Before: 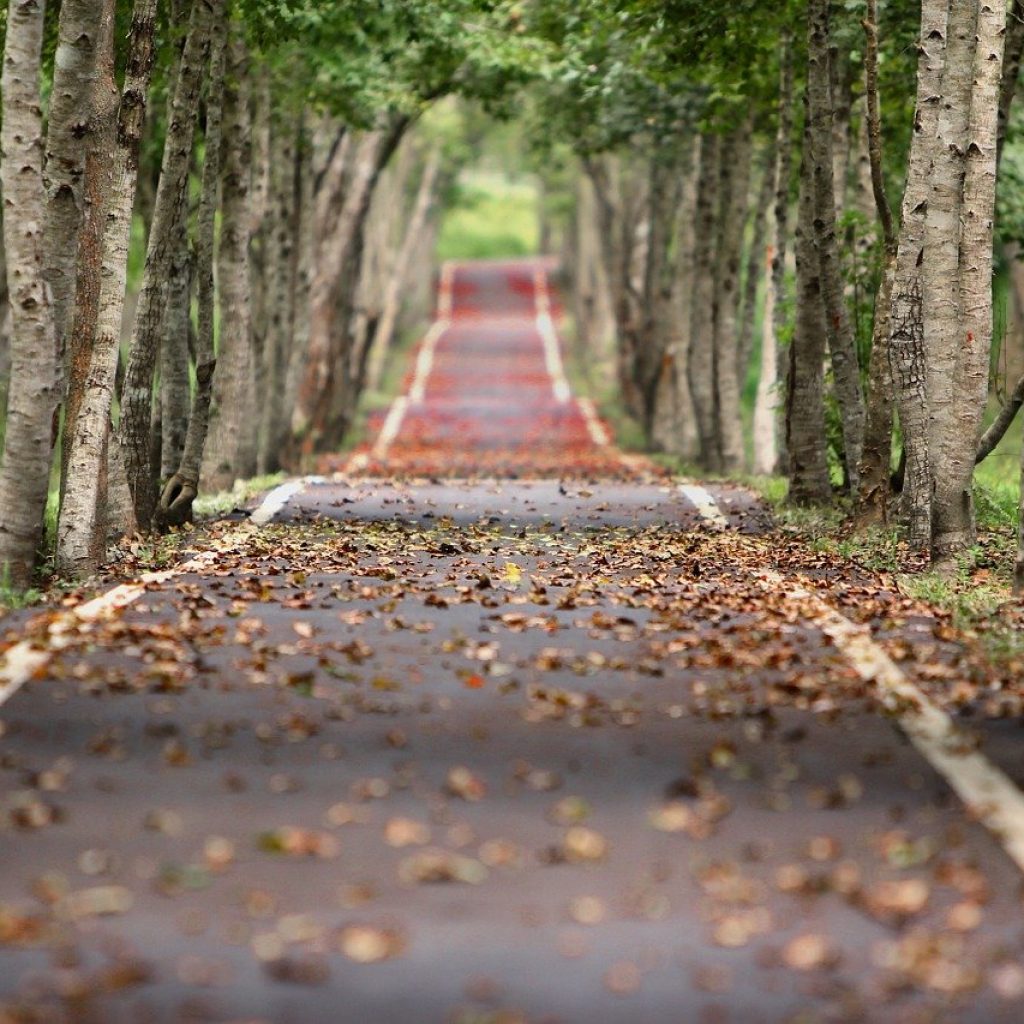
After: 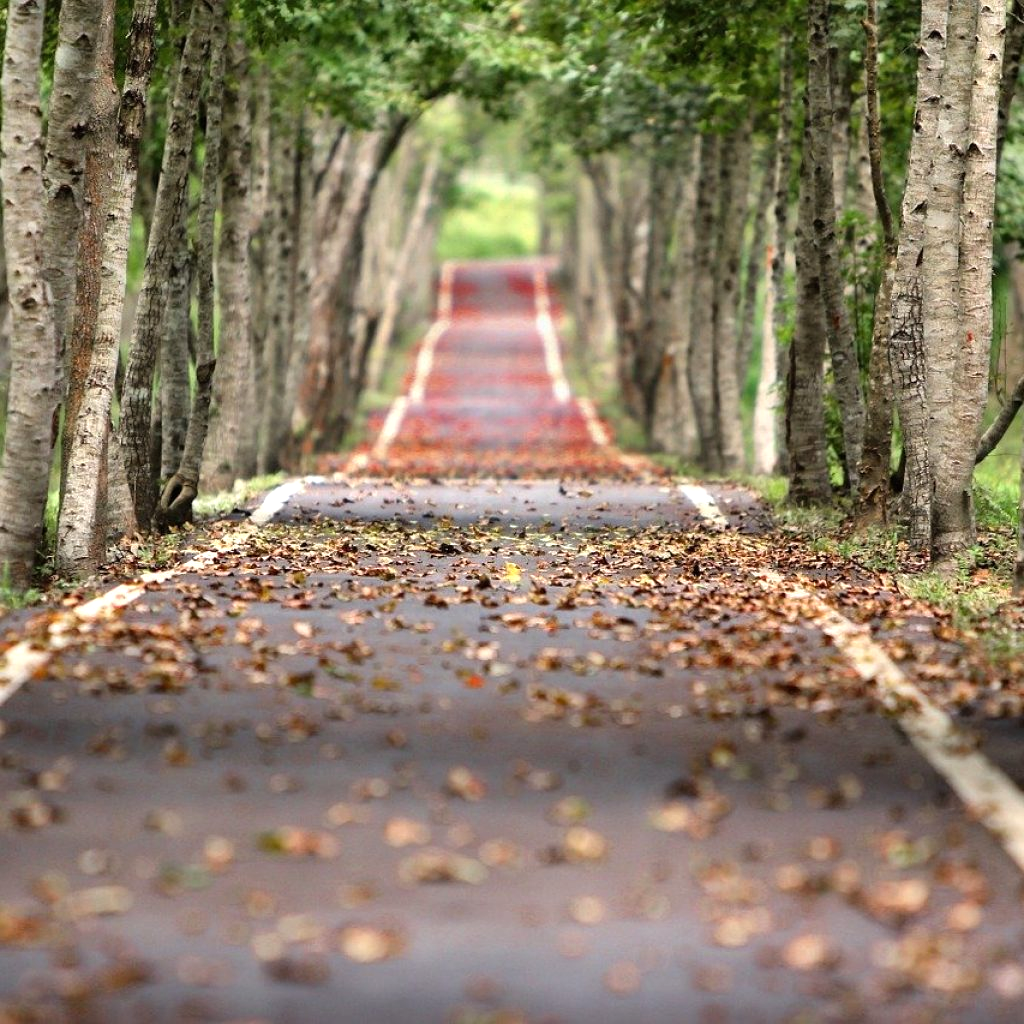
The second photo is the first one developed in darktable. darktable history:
shadows and highlights: soften with gaussian
tone equalizer: -8 EV -0.384 EV, -7 EV -0.385 EV, -6 EV -0.319 EV, -5 EV -0.214 EV, -3 EV 0.233 EV, -2 EV 0.361 EV, -1 EV 0.394 EV, +0 EV 0.445 EV
